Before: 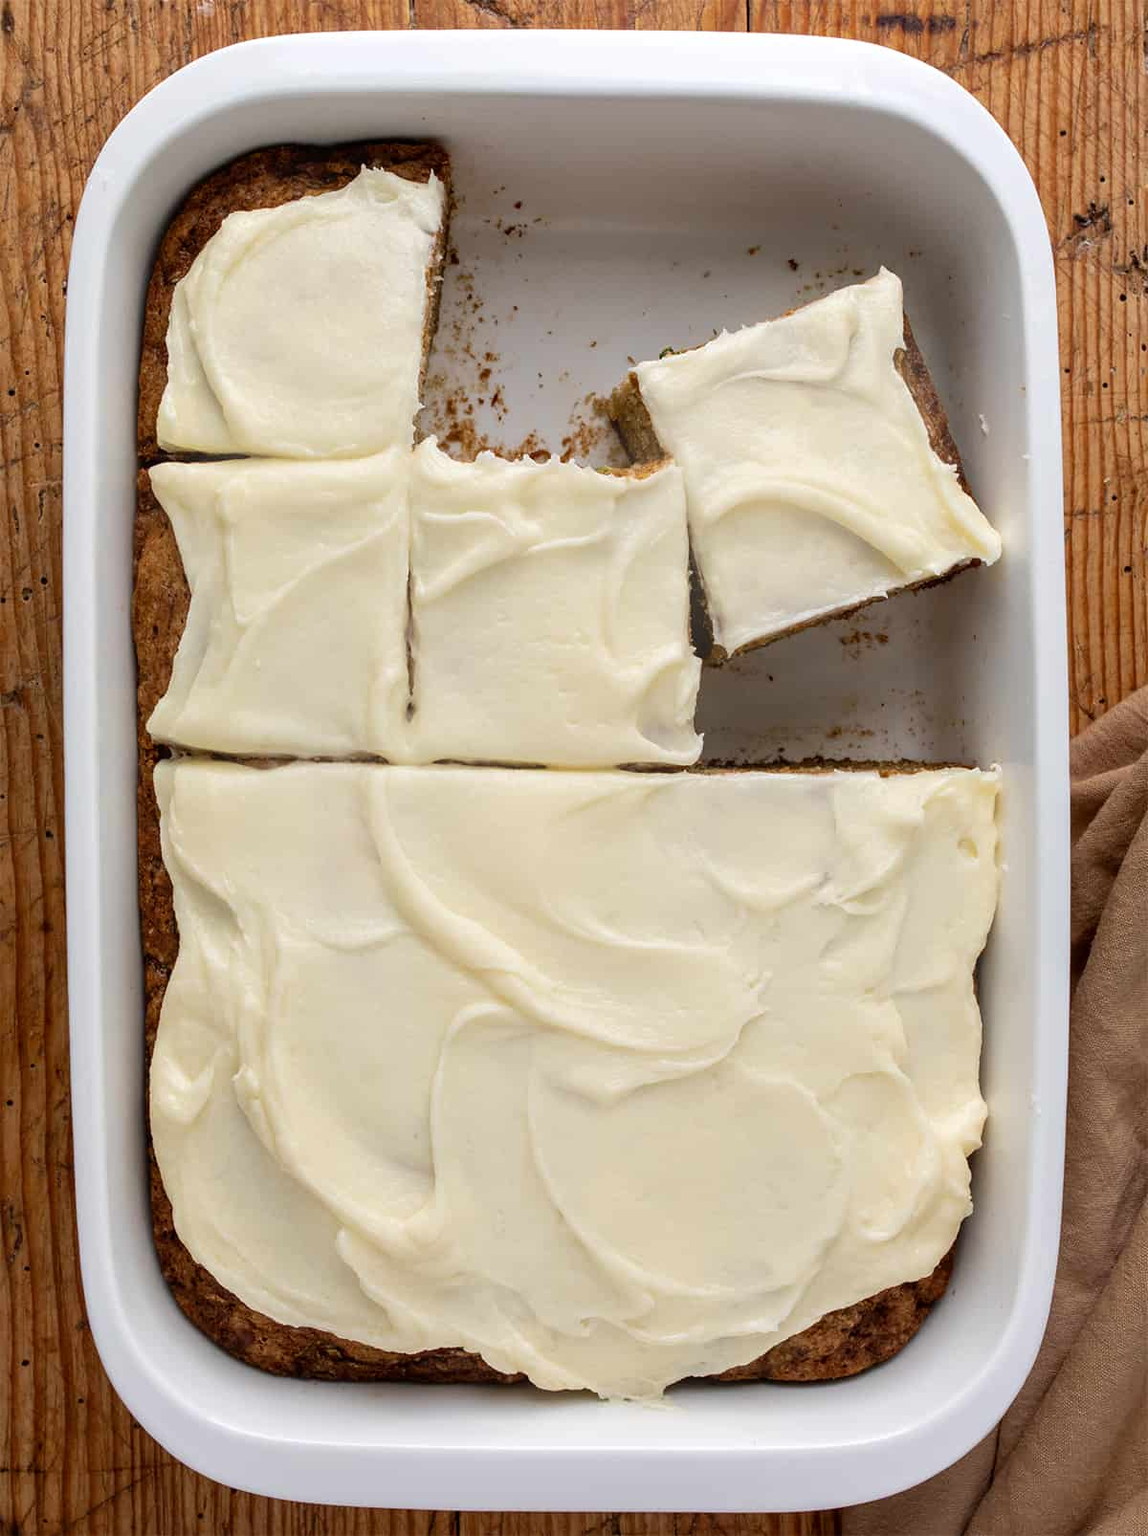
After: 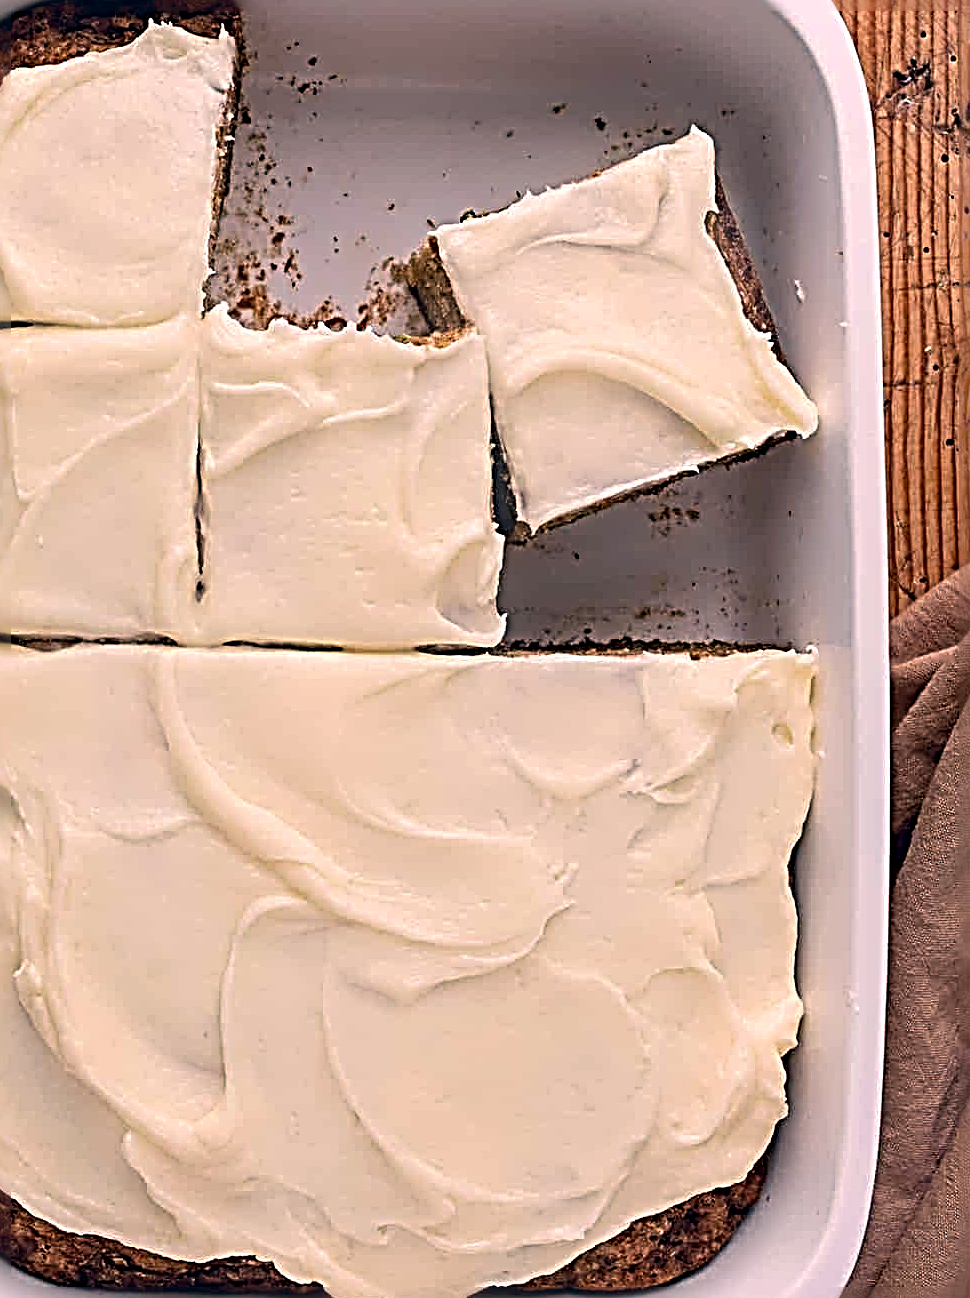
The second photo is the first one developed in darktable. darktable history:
sharpen: radius 4.001, amount 2
crop: left 19.159%, top 9.58%, bottom 9.58%
color correction: highlights a* 14.46, highlights b* 5.85, shadows a* -5.53, shadows b* -15.24, saturation 0.85
